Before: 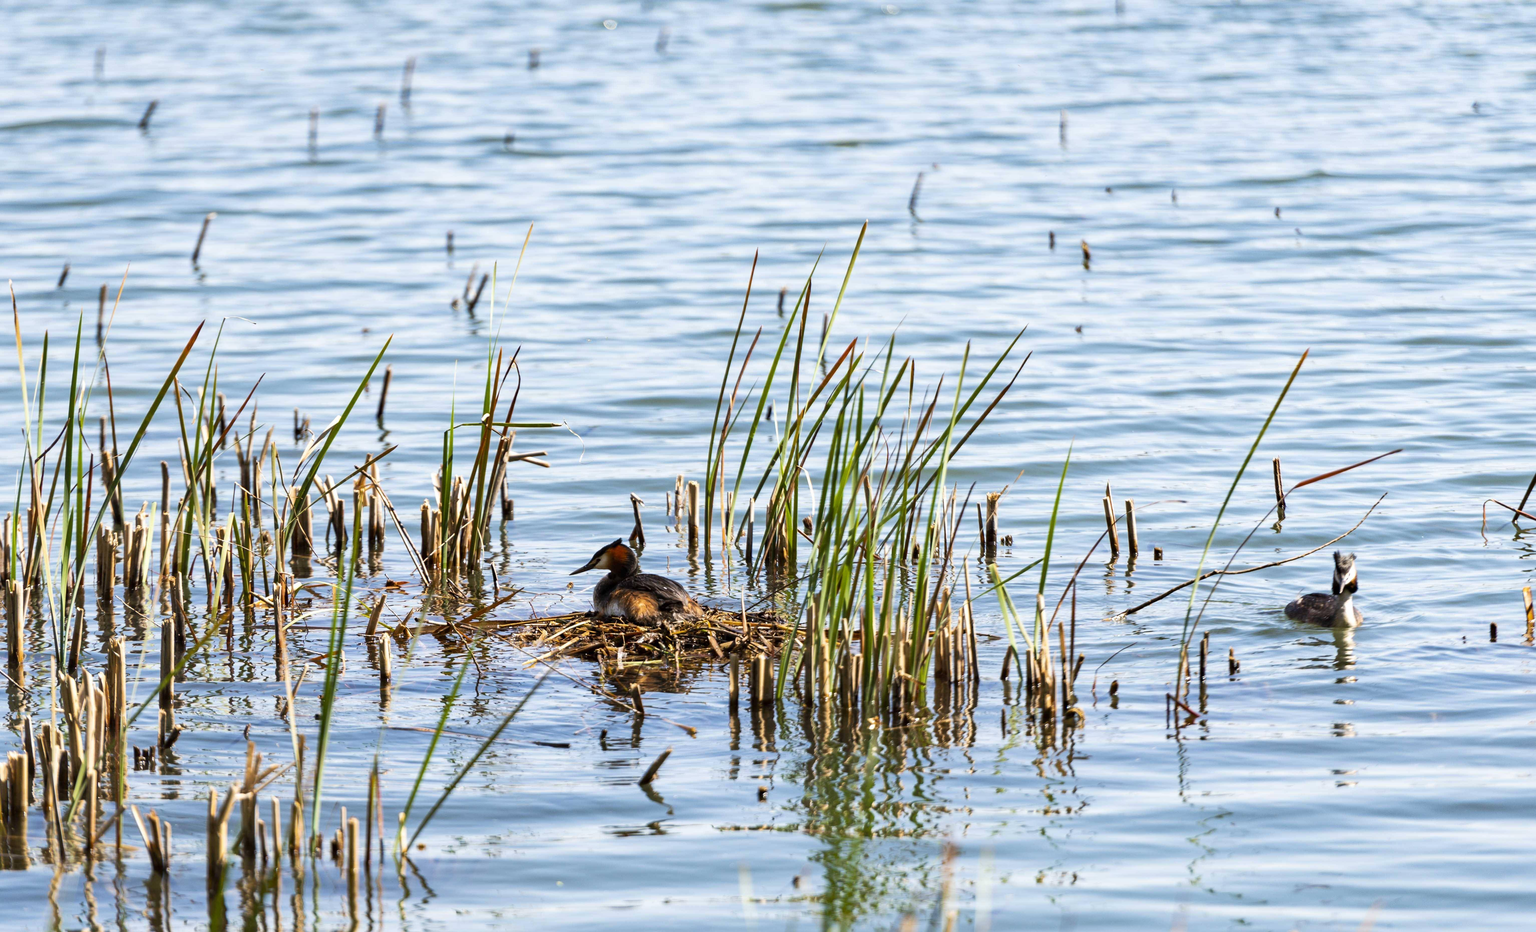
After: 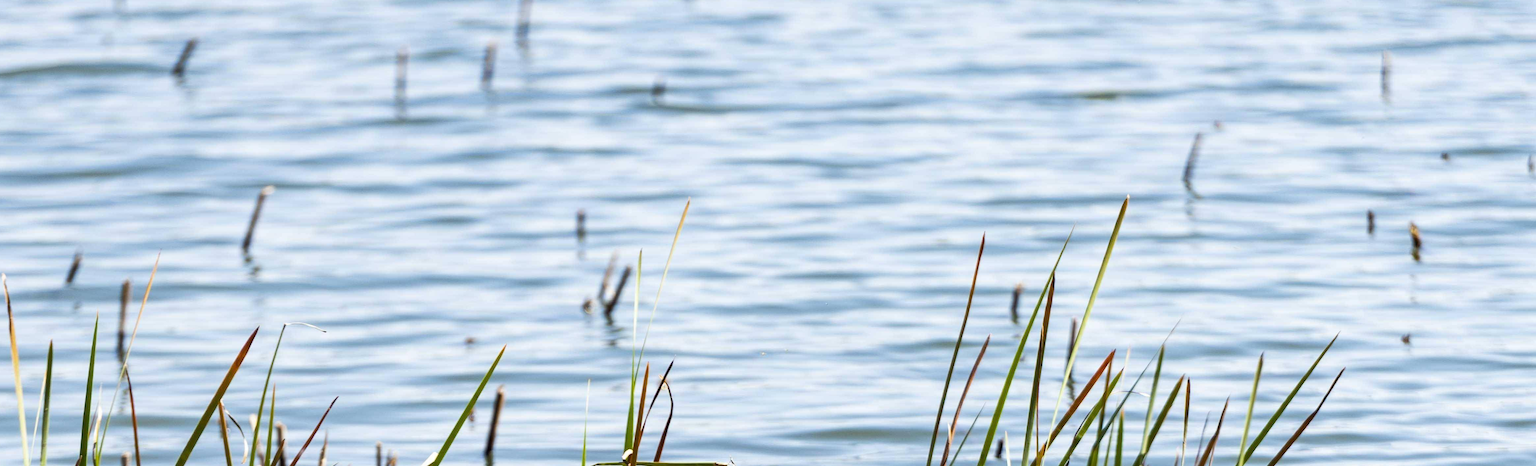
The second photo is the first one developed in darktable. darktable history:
crop: left 0.517%, top 7.649%, right 23.288%, bottom 54.146%
